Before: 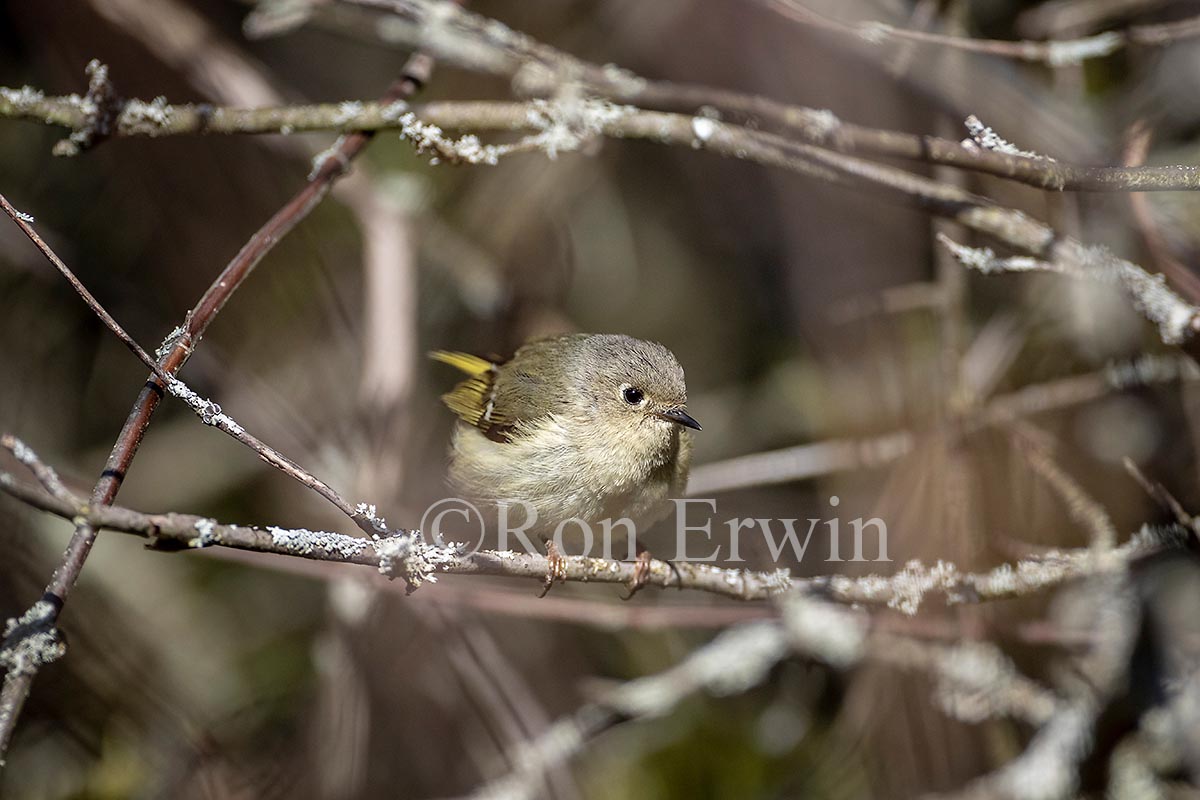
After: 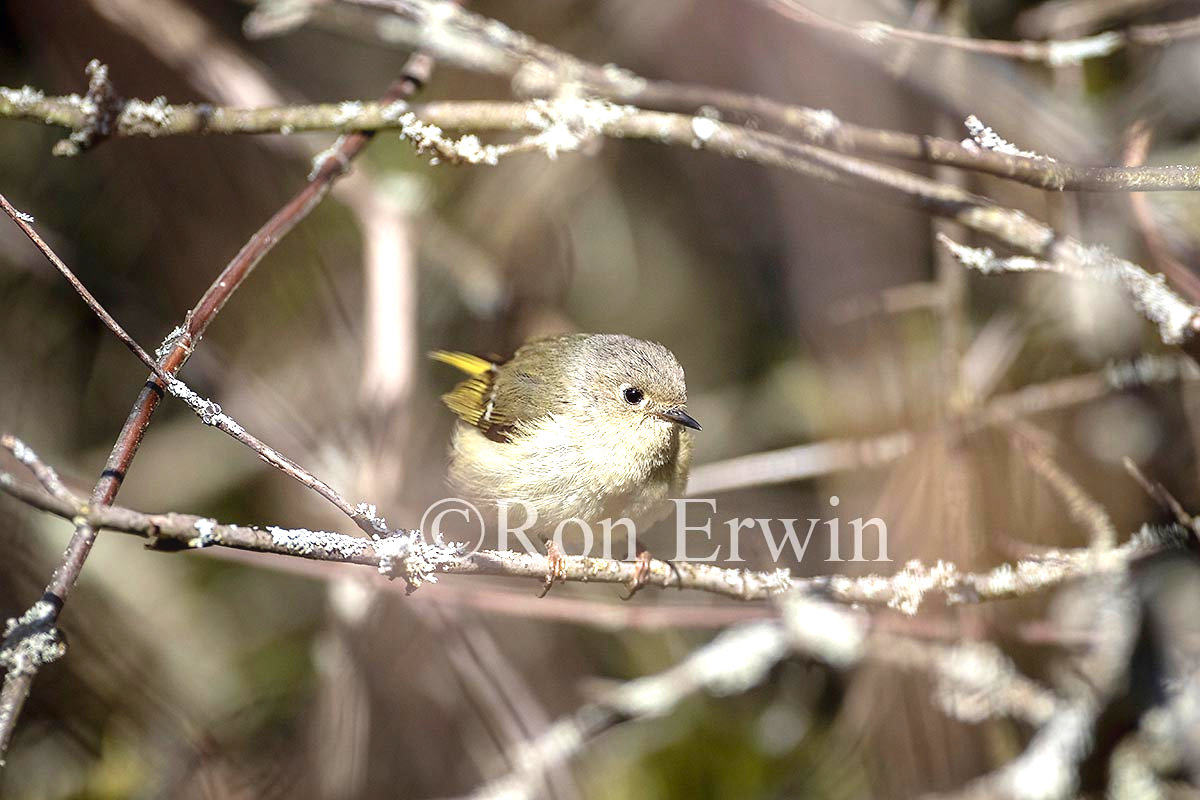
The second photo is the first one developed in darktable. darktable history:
exposure: exposure 1 EV, compensate highlight preservation false
contrast equalizer: y [[0.5, 0.488, 0.462, 0.461, 0.491, 0.5], [0.5 ×6], [0.5 ×6], [0 ×6], [0 ×6]]
